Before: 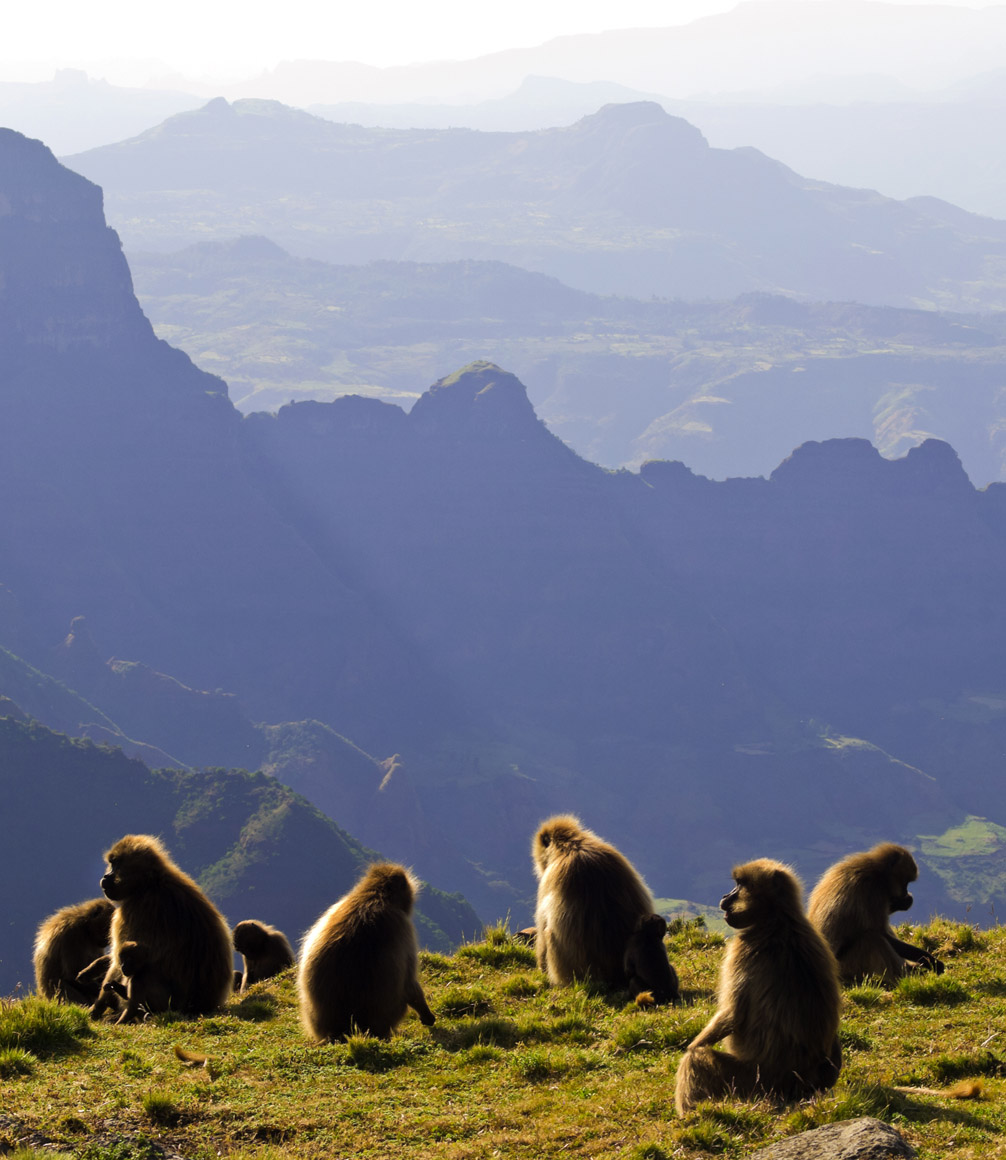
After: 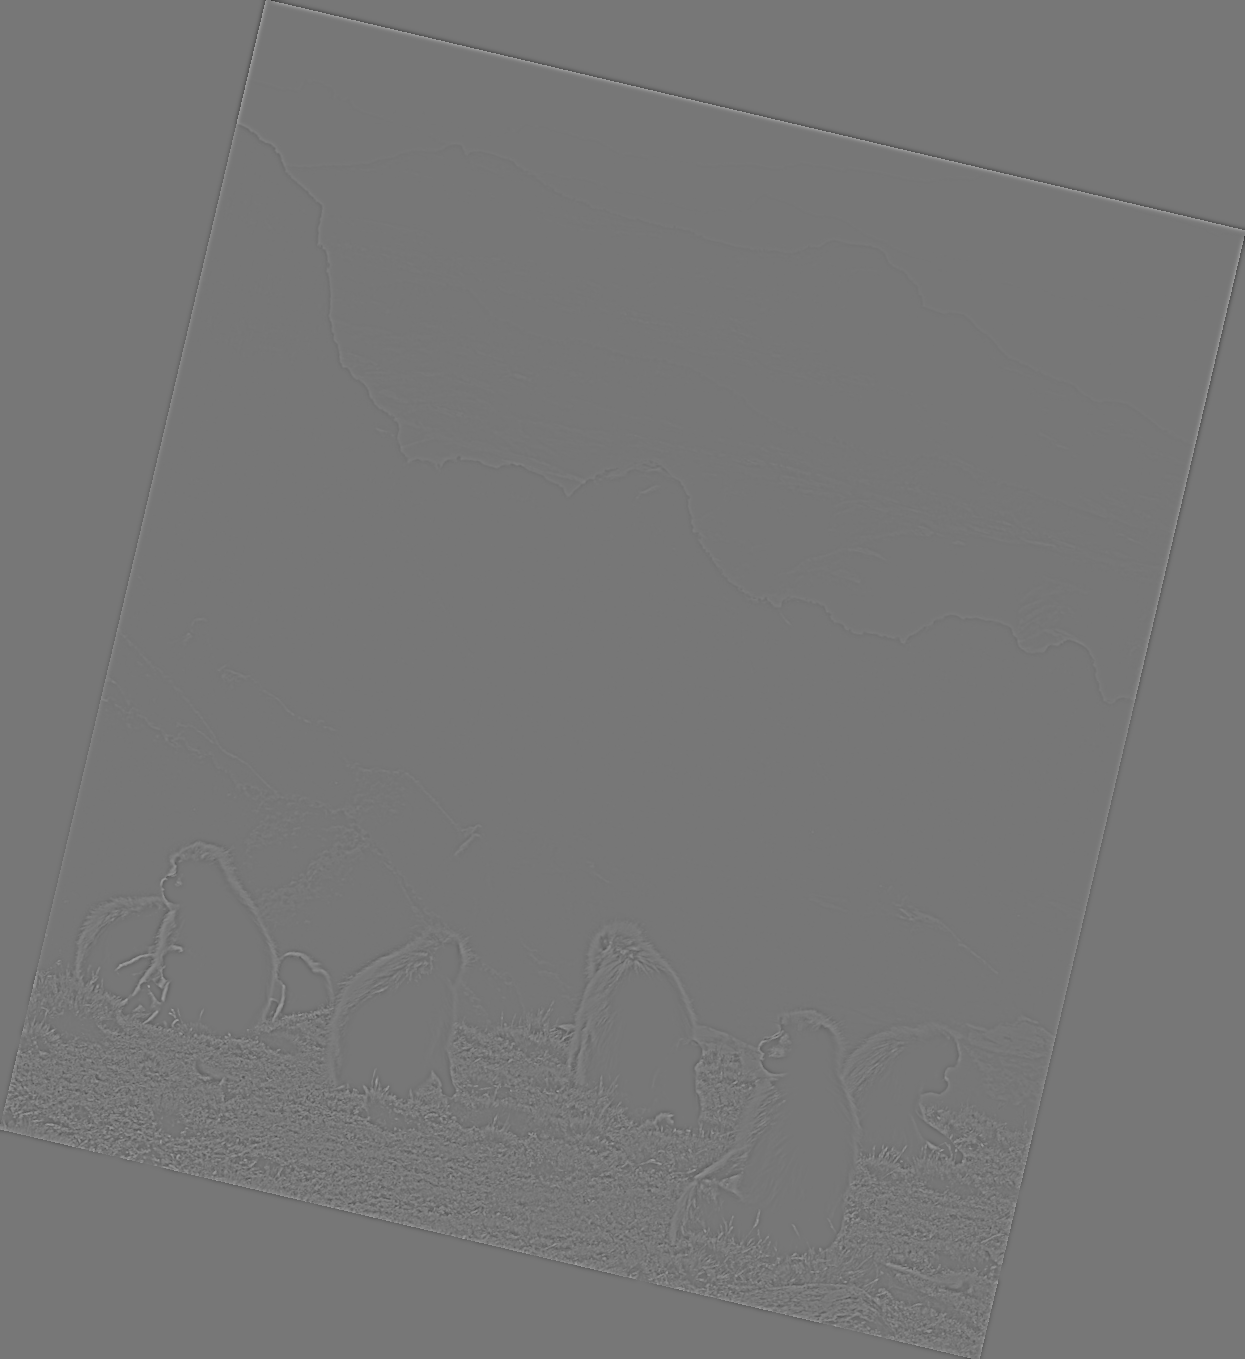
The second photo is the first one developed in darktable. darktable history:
highpass: sharpness 5.84%, contrast boost 8.44%
rotate and perspective: rotation 13.27°, automatic cropping off
